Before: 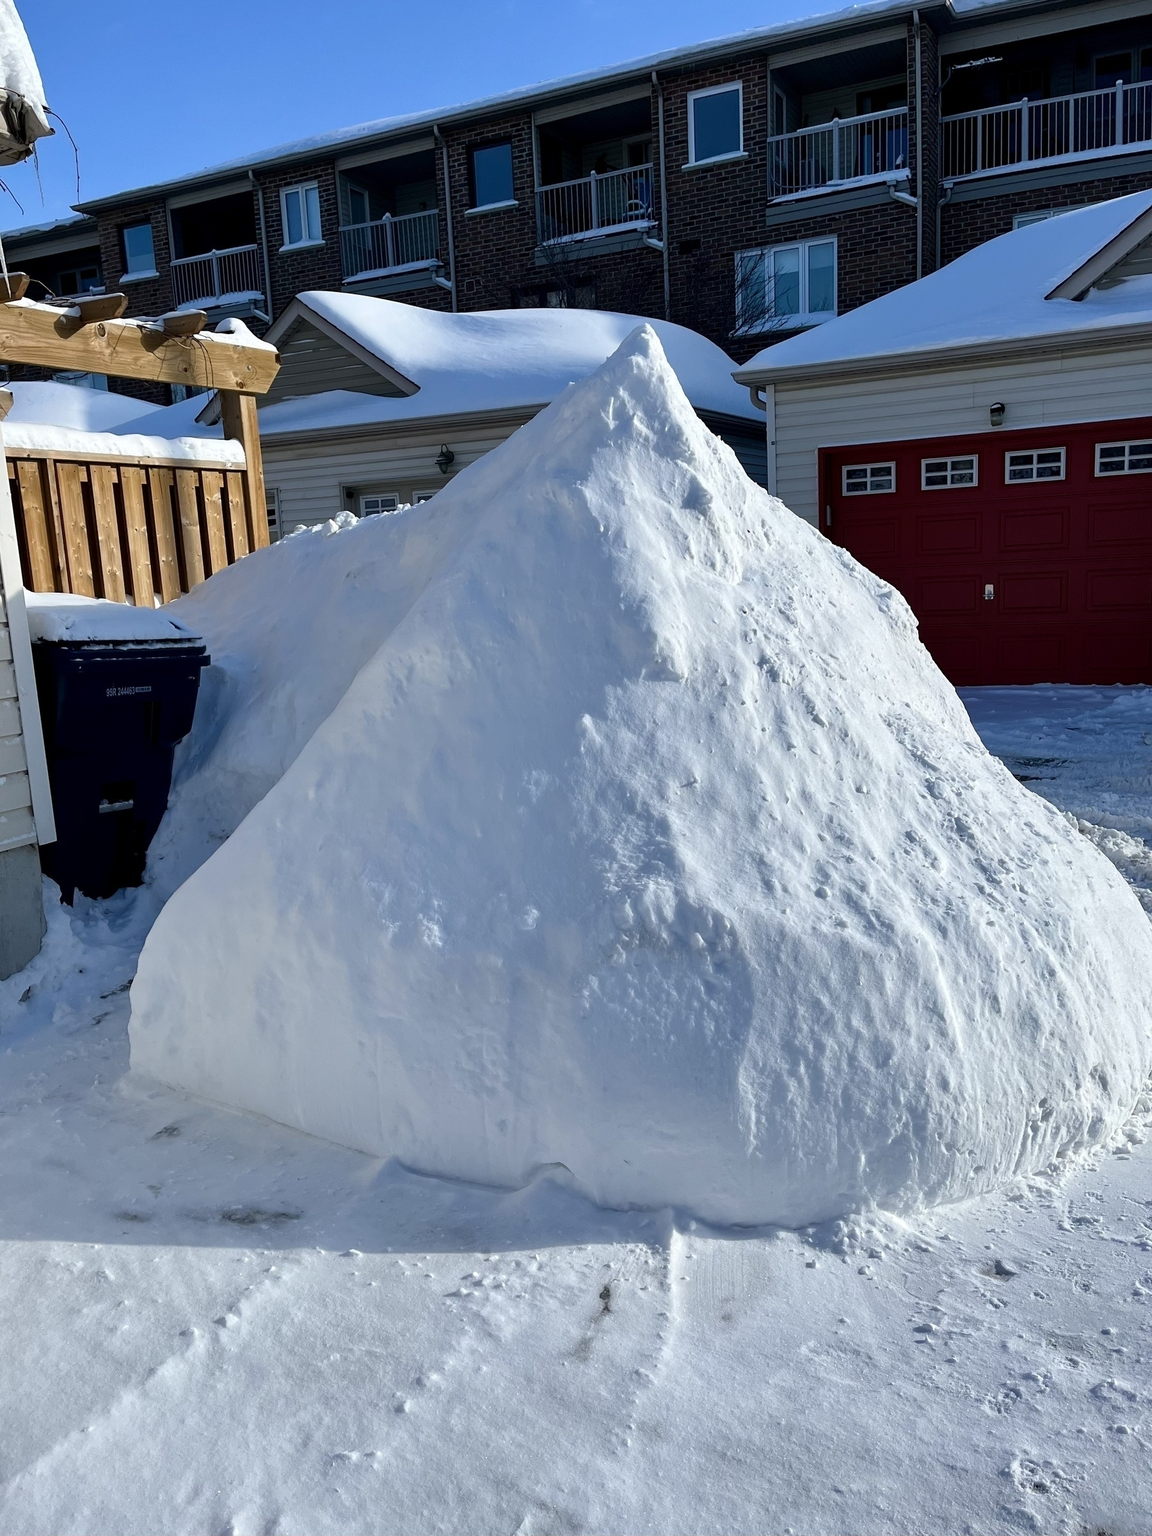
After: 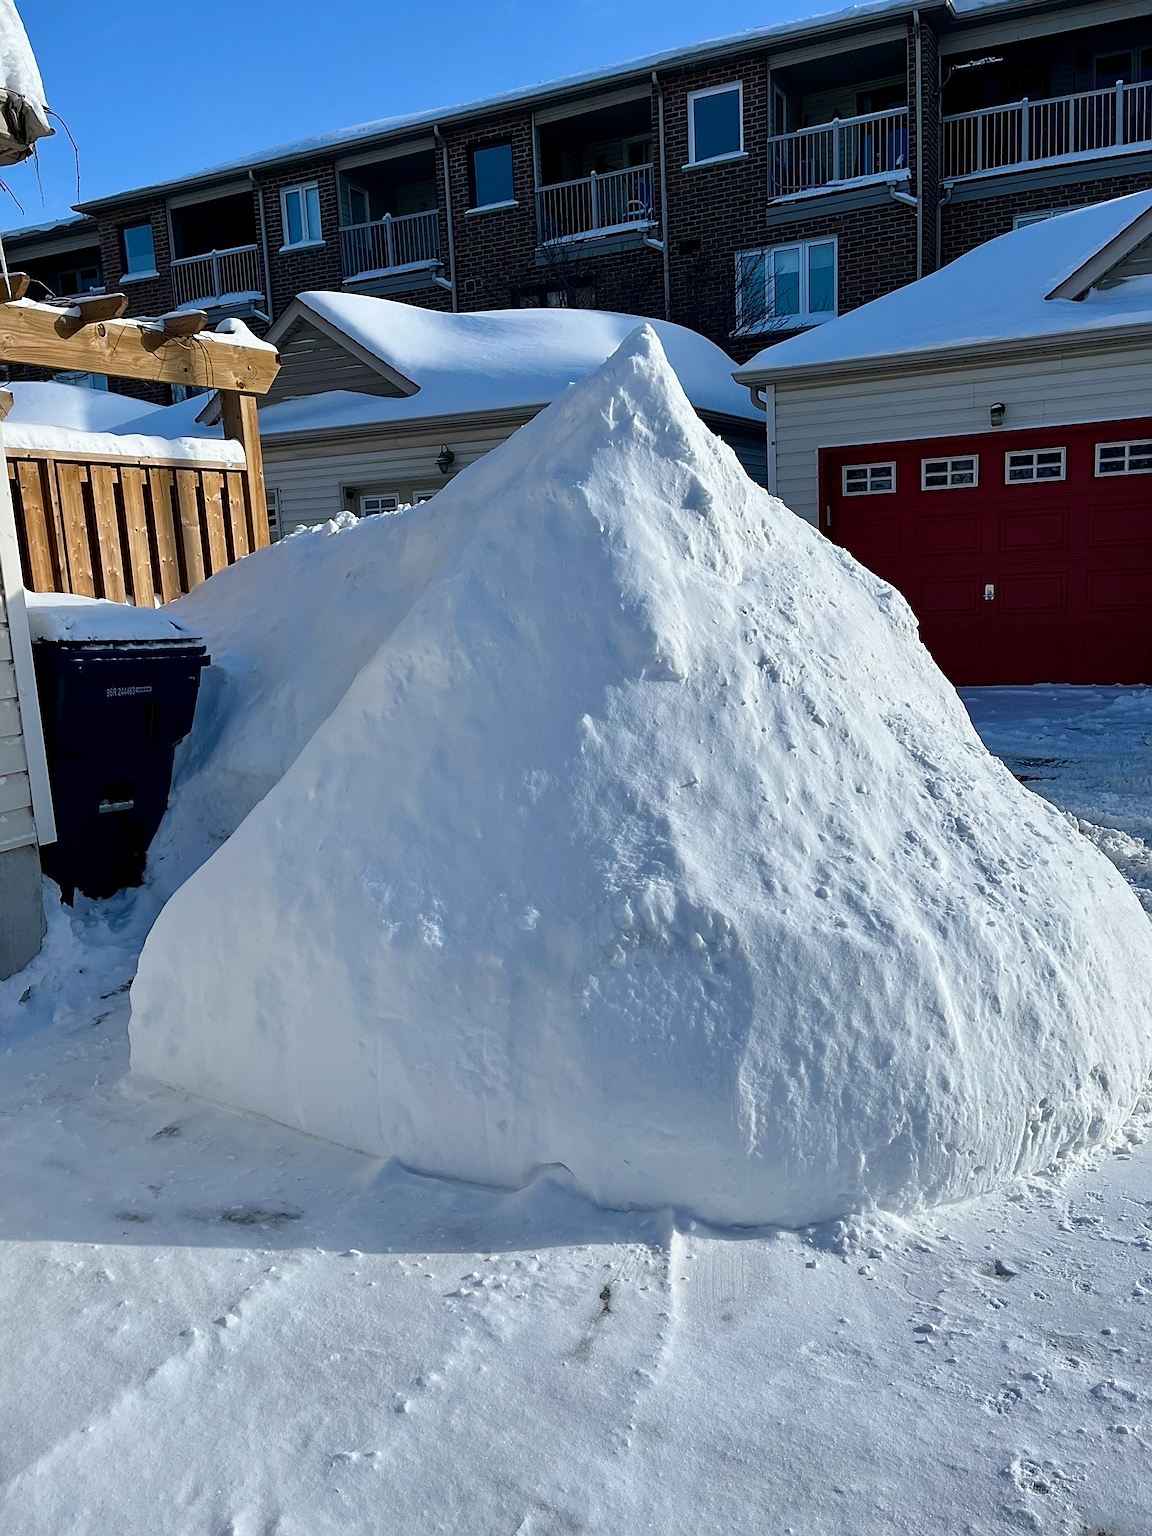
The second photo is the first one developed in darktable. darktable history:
exposure: exposure -0.065 EV, compensate highlight preservation false
sharpen: on, module defaults
